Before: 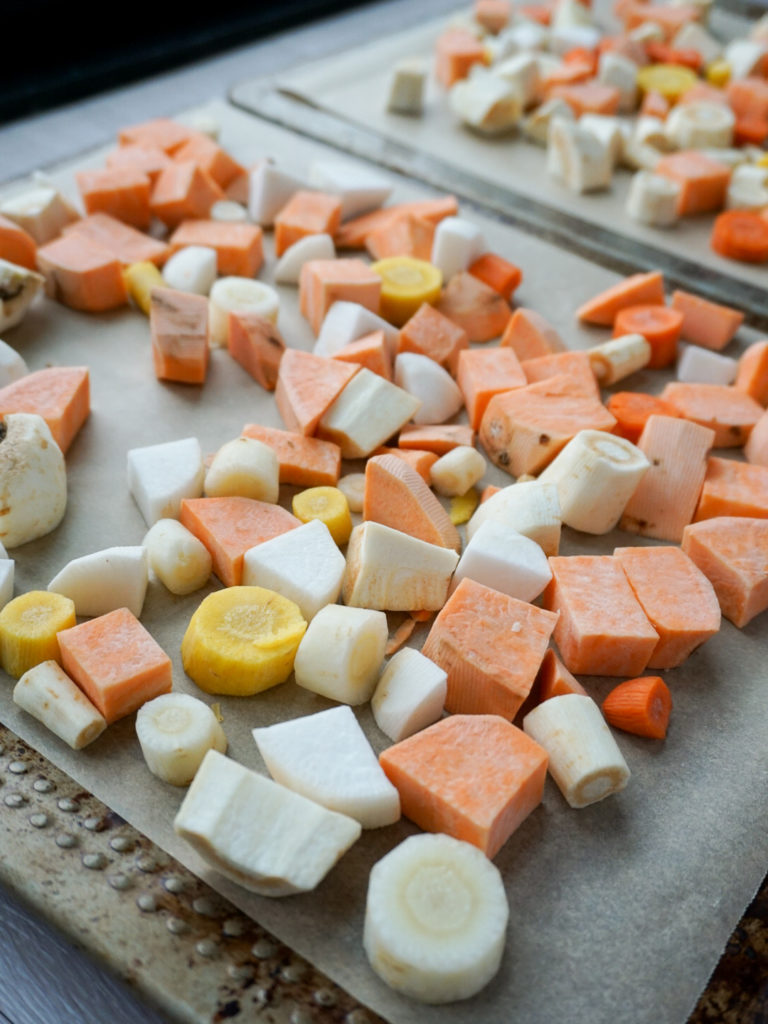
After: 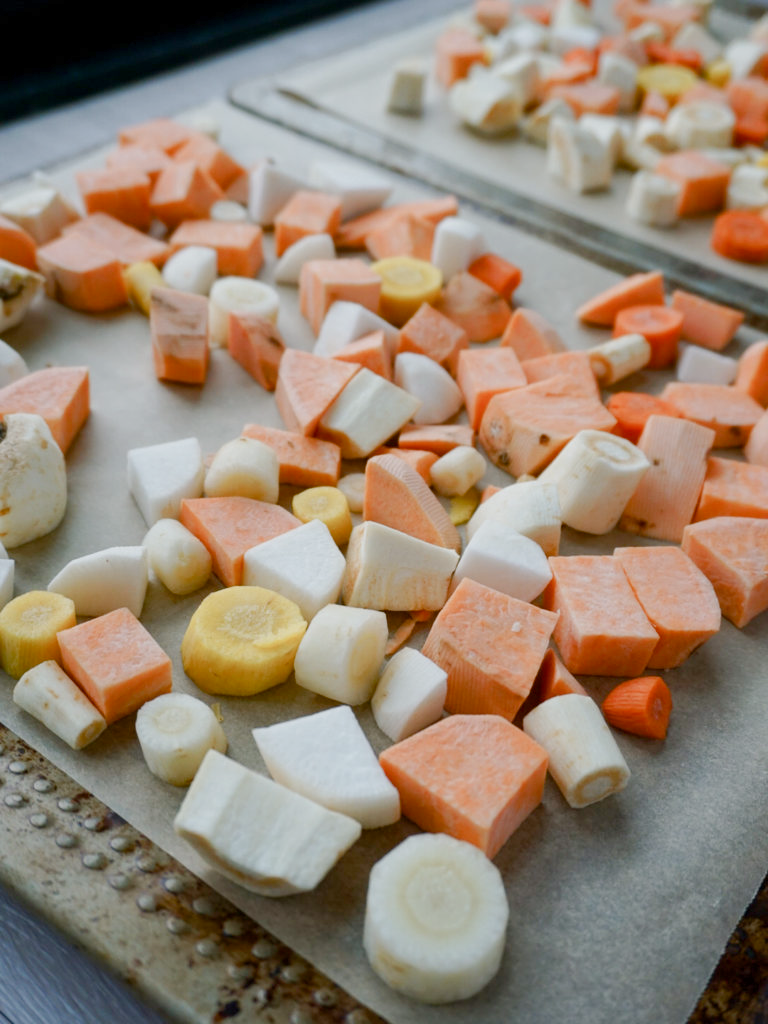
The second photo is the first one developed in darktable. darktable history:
color balance rgb: shadows lift › chroma 1%, shadows lift › hue 113°, highlights gain › chroma 0.2%, highlights gain › hue 333°, perceptual saturation grading › global saturation 20%, perceptual saturation grading › highlights -50%, perceptual saturation grading › shadows 25%, contrast -10%
white balance: emerald 1
